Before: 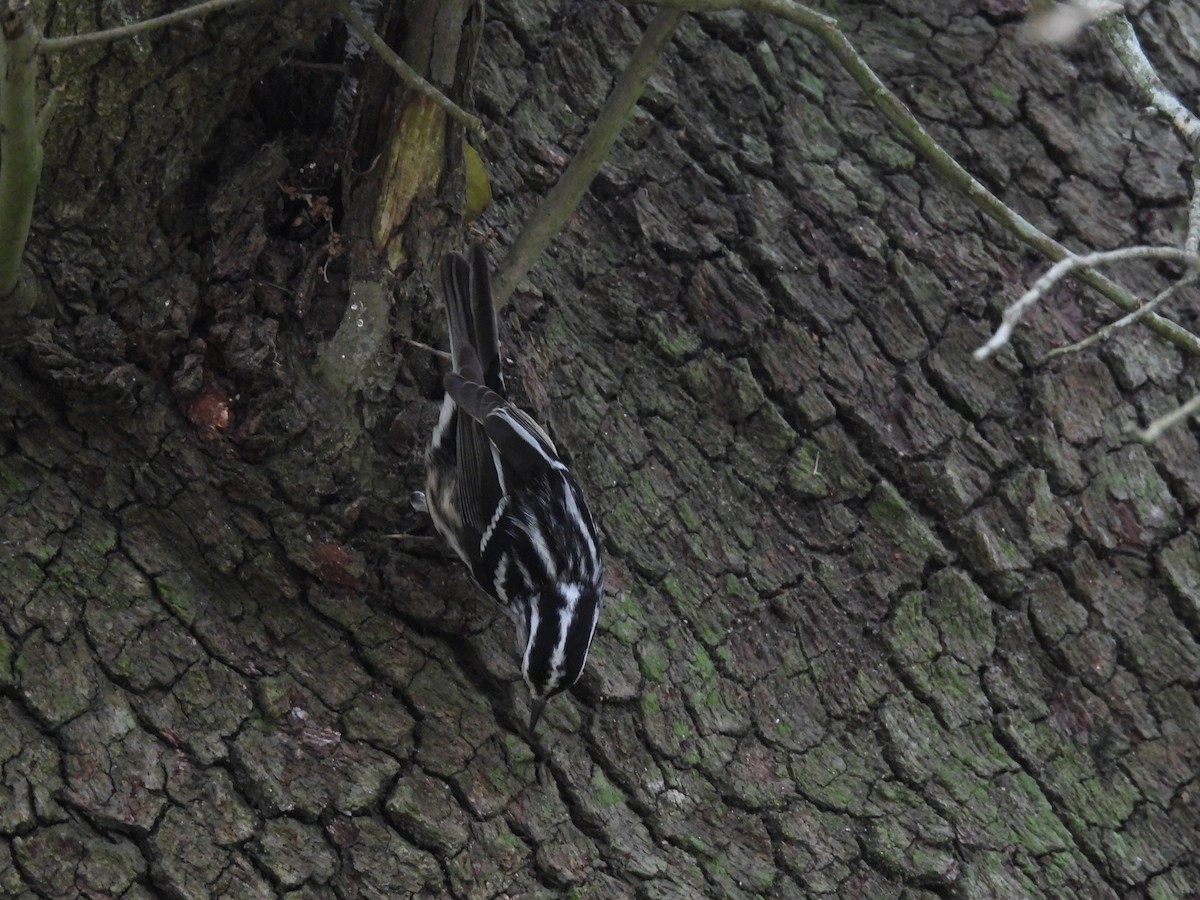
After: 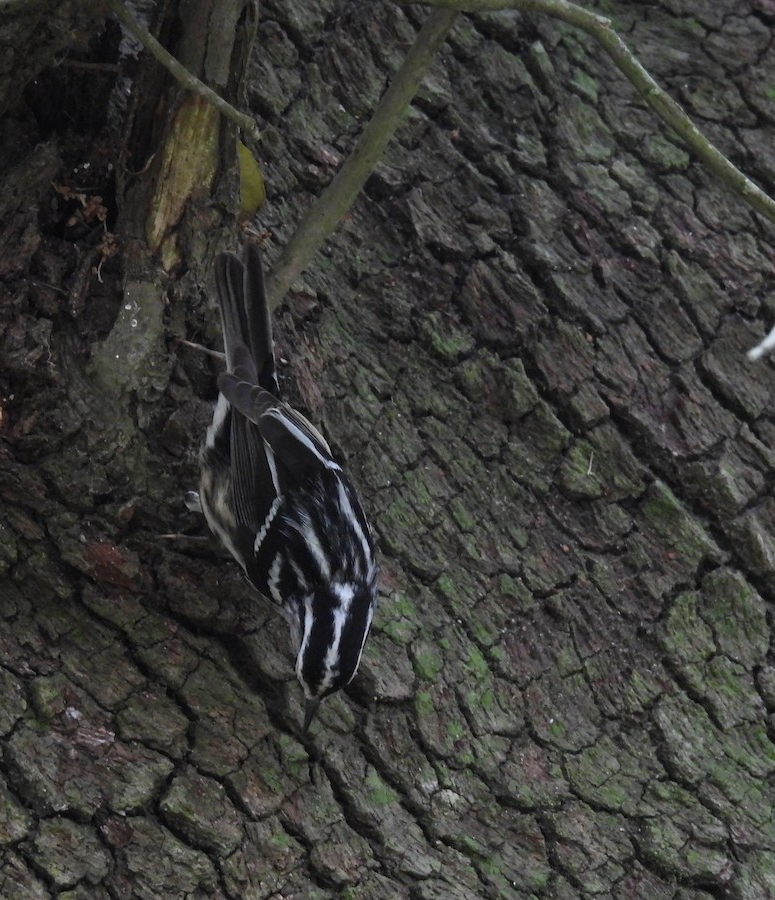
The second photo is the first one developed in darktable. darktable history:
crop and rotate: left 18.838%, right 16.525%
